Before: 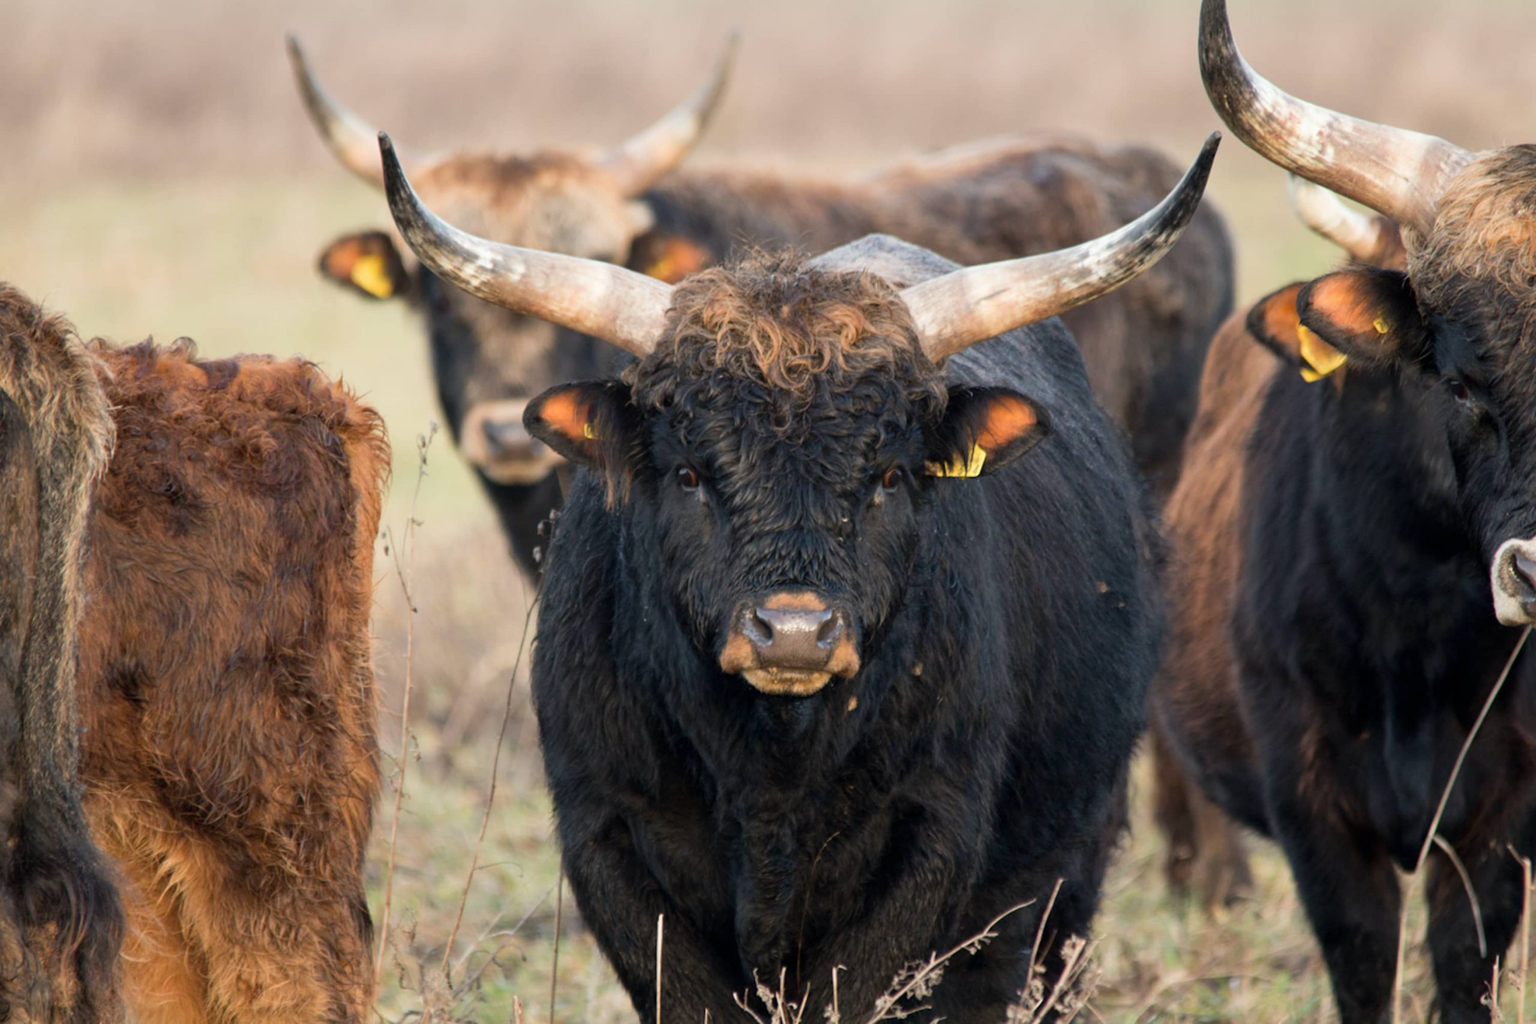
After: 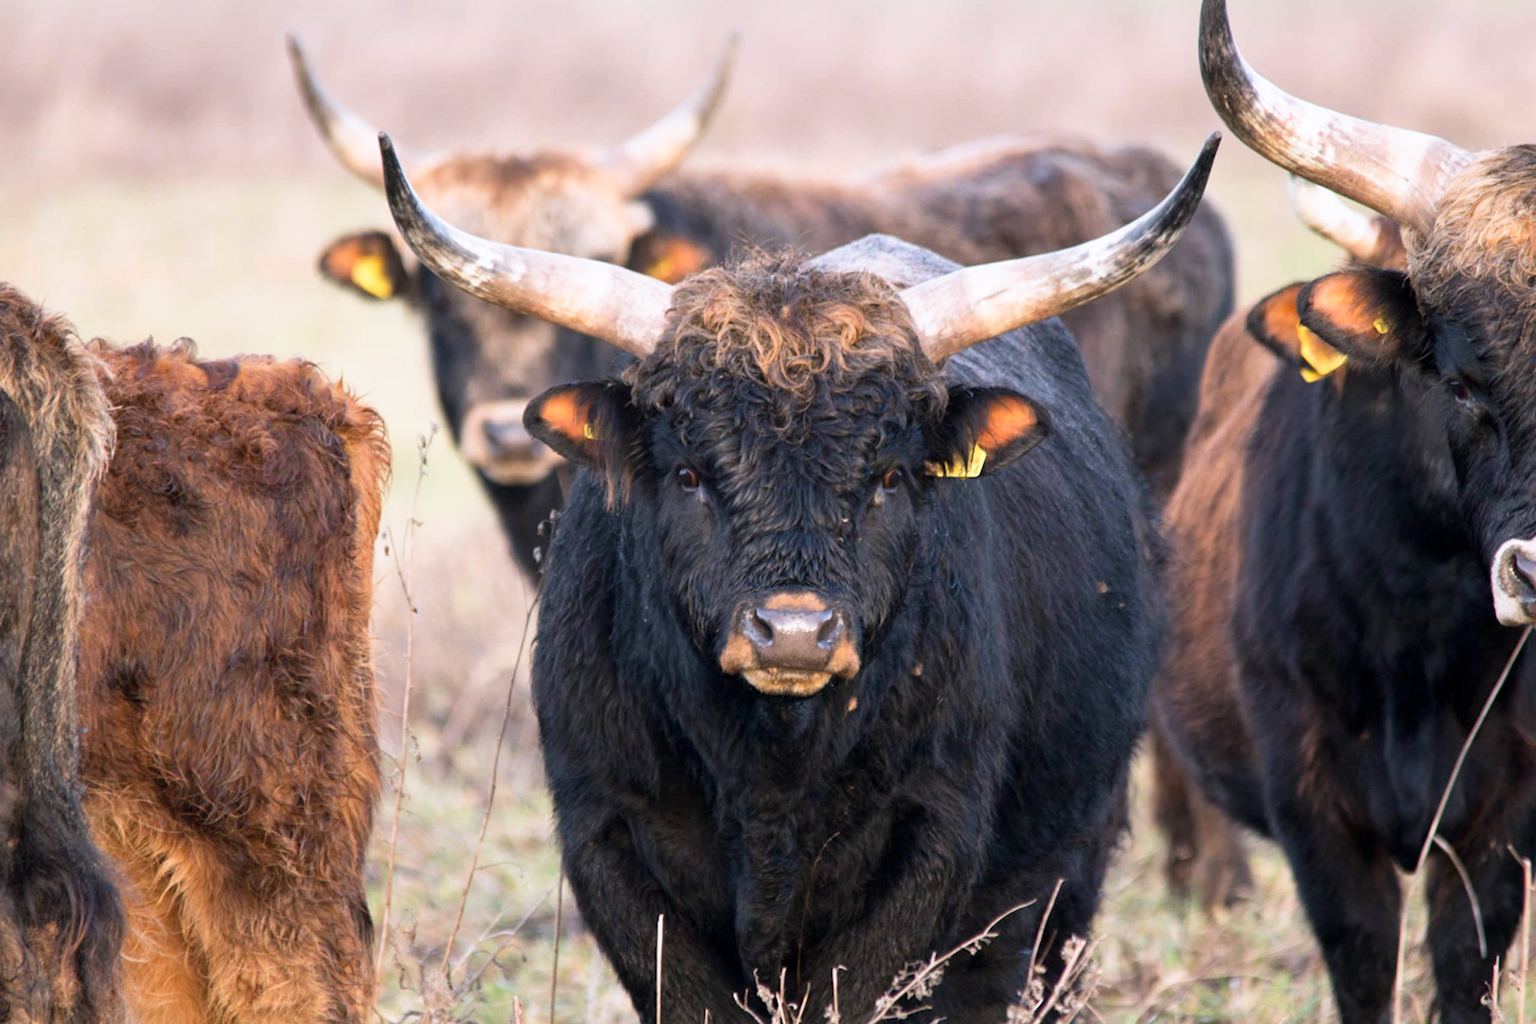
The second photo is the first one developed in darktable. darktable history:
base curve: curves: ch0 [(0, 0) (0.688, 0.865) (1, 1)], preserve colors none
white balance: red 1.004, blue 1.096
